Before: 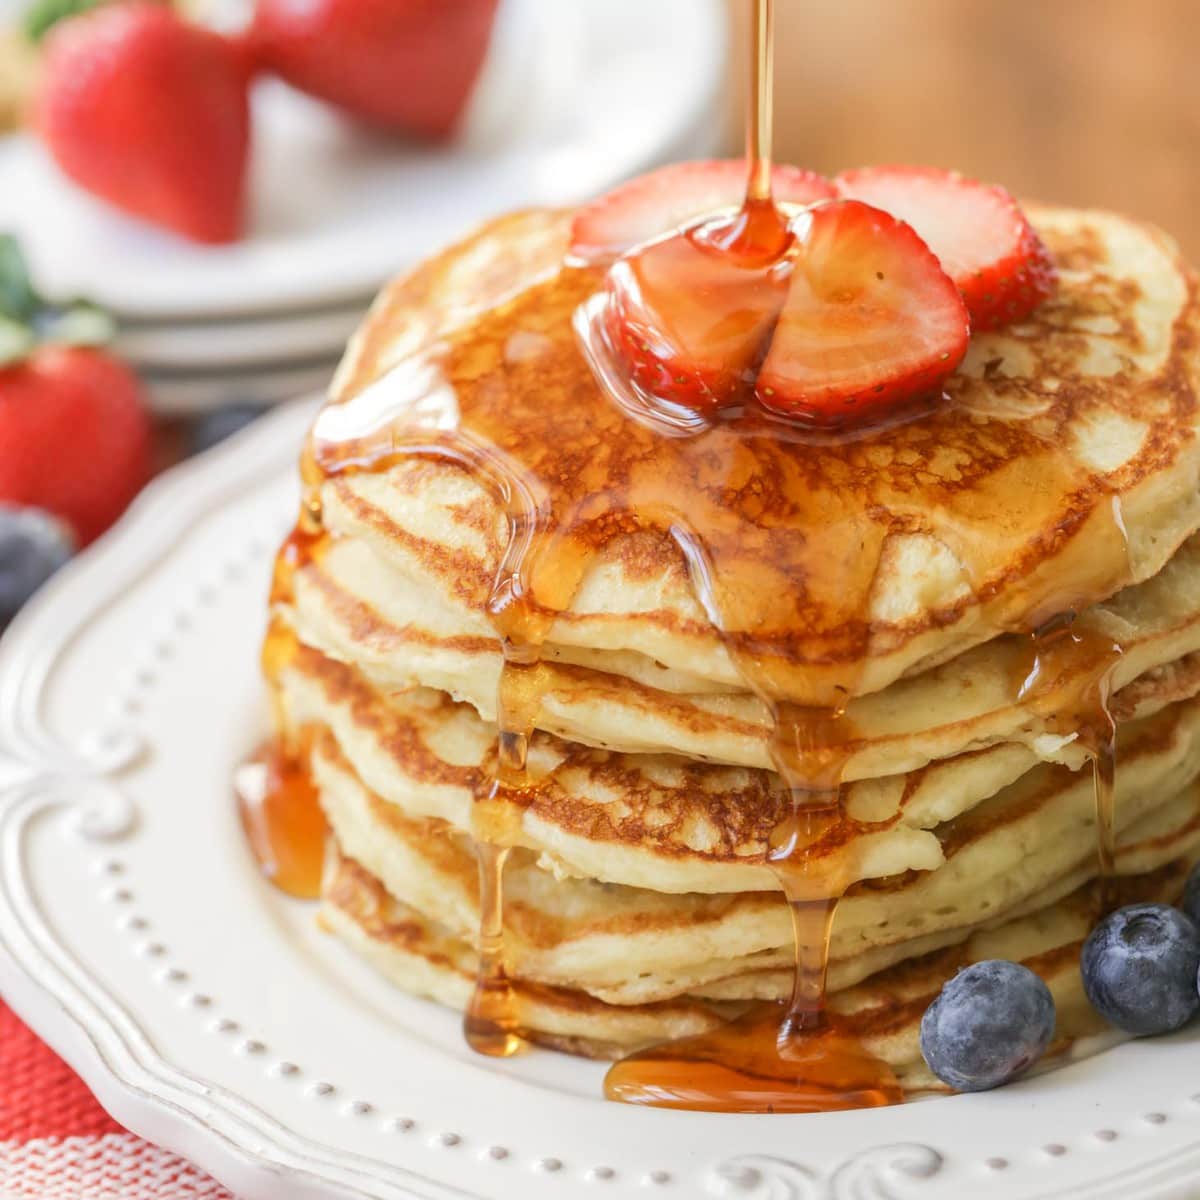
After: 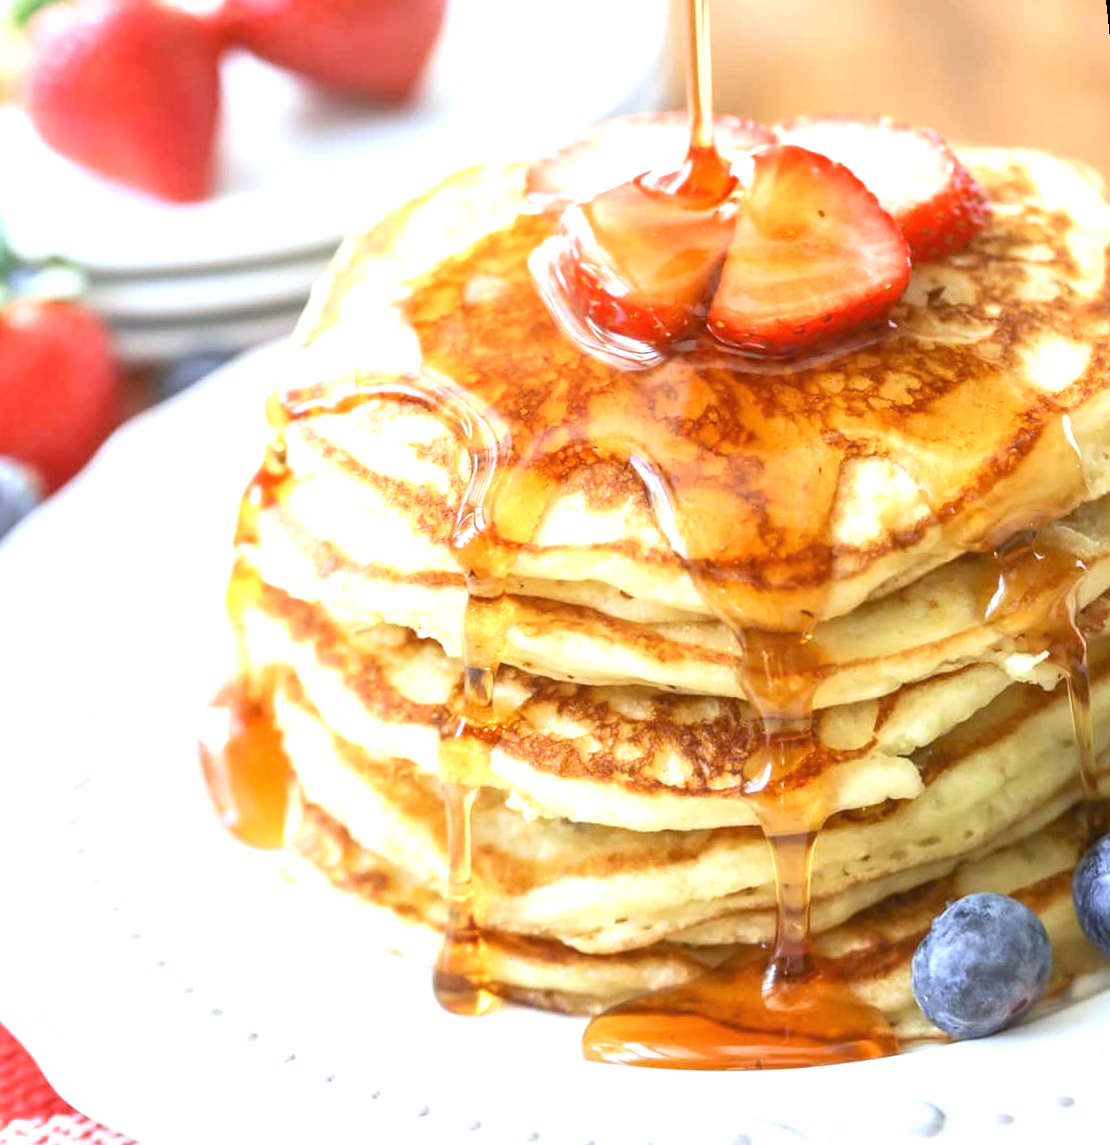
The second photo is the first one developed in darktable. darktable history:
exposure: black level correction 0, exposure 1 EV, compensate exposure bias true, compensate highlight preservation false
rotate and perspective: rotation -1.68°, lens shift (vertical) -0.146, crop left 0.049, crop right 0.912, crop top 0.032, crop bottom 0.96
white balance: red 0.924, blue 1.095
